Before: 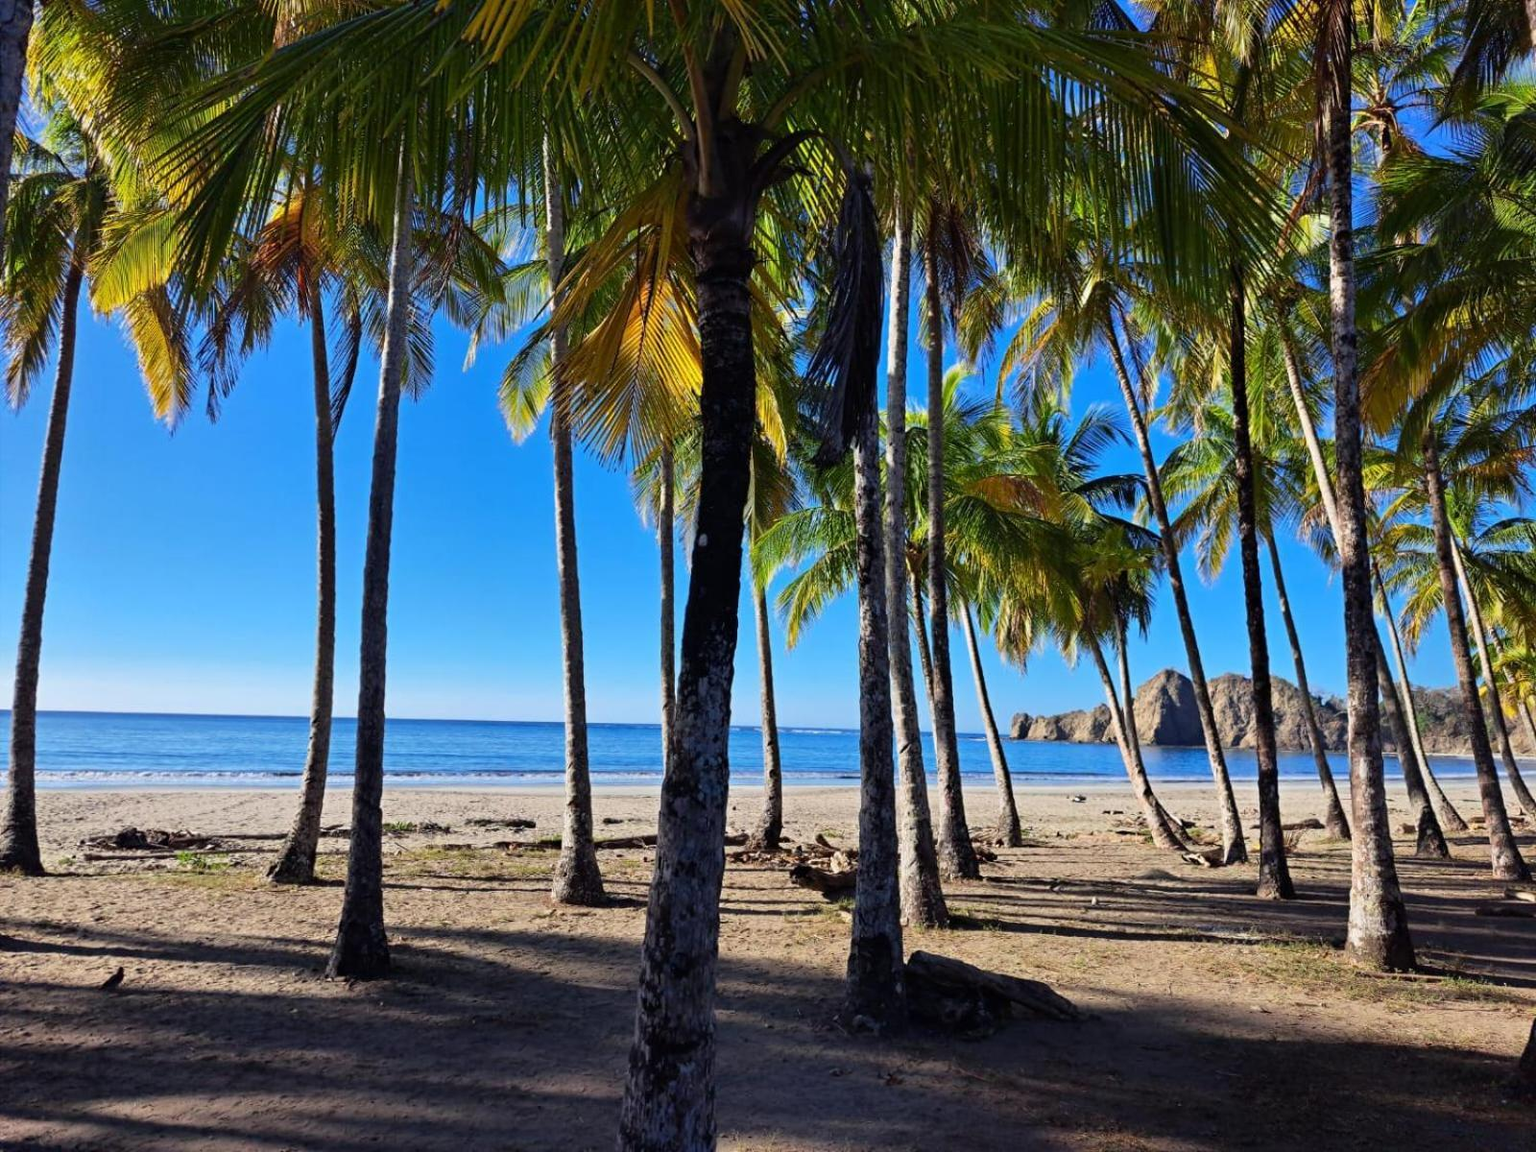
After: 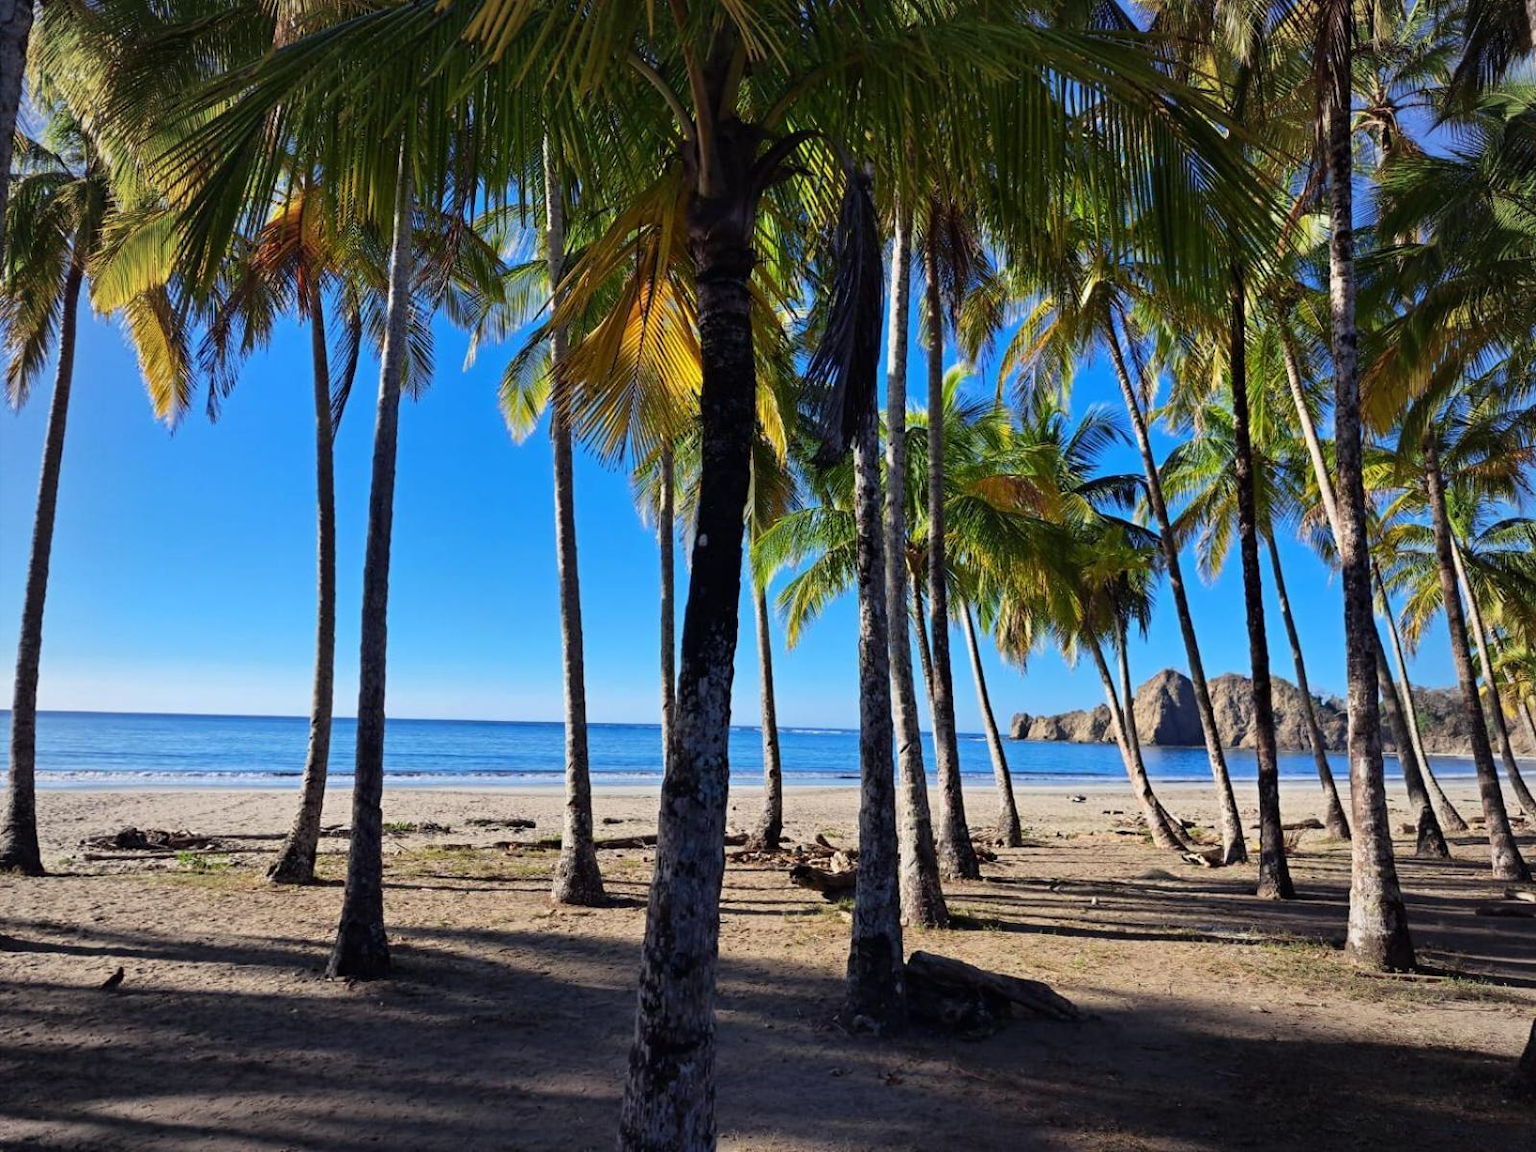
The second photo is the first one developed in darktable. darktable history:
vignetting: fall-off radius 68.7%, brightness -0.173, automatic ratio true, unbound false
